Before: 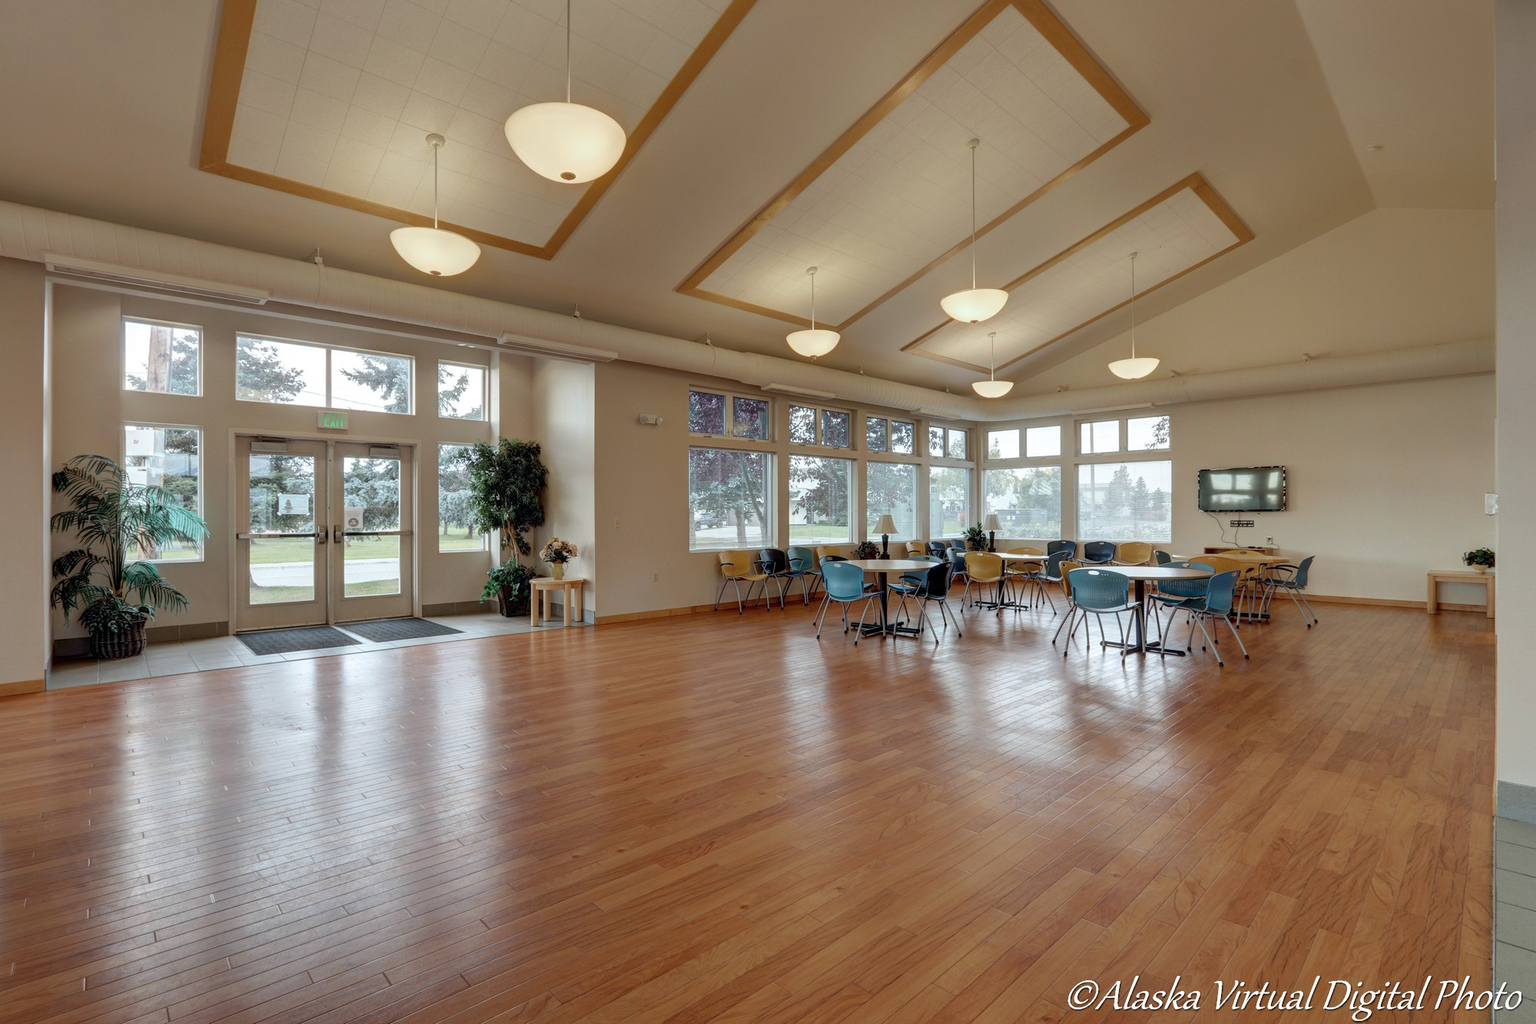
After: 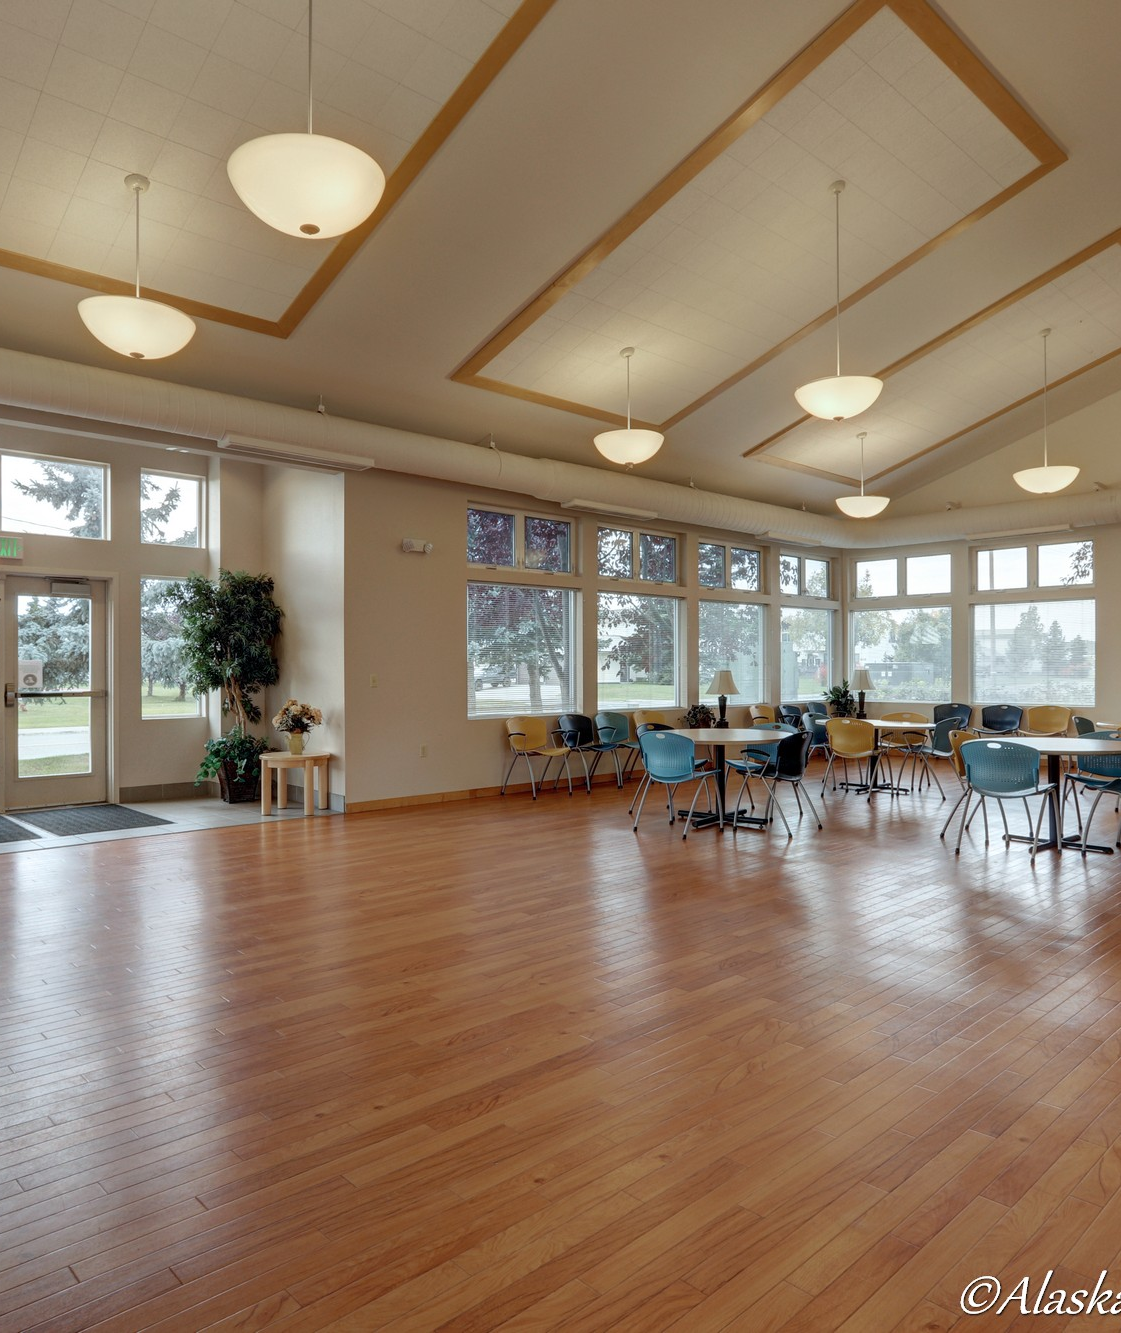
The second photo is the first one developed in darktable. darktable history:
crop: left 21.503%, right 22.436%
